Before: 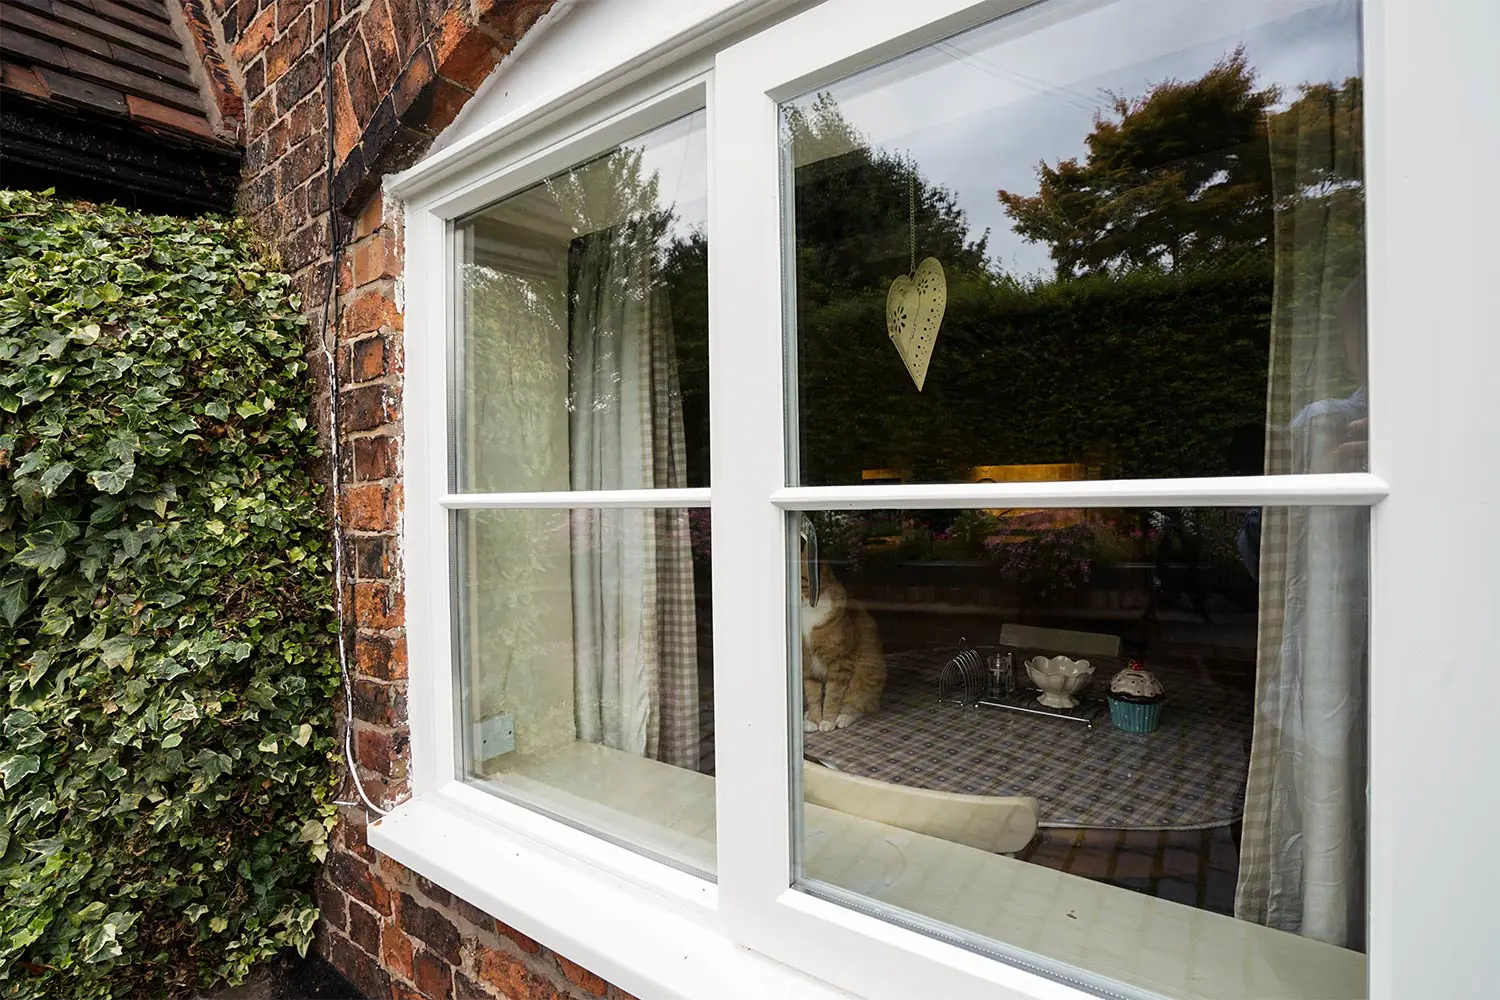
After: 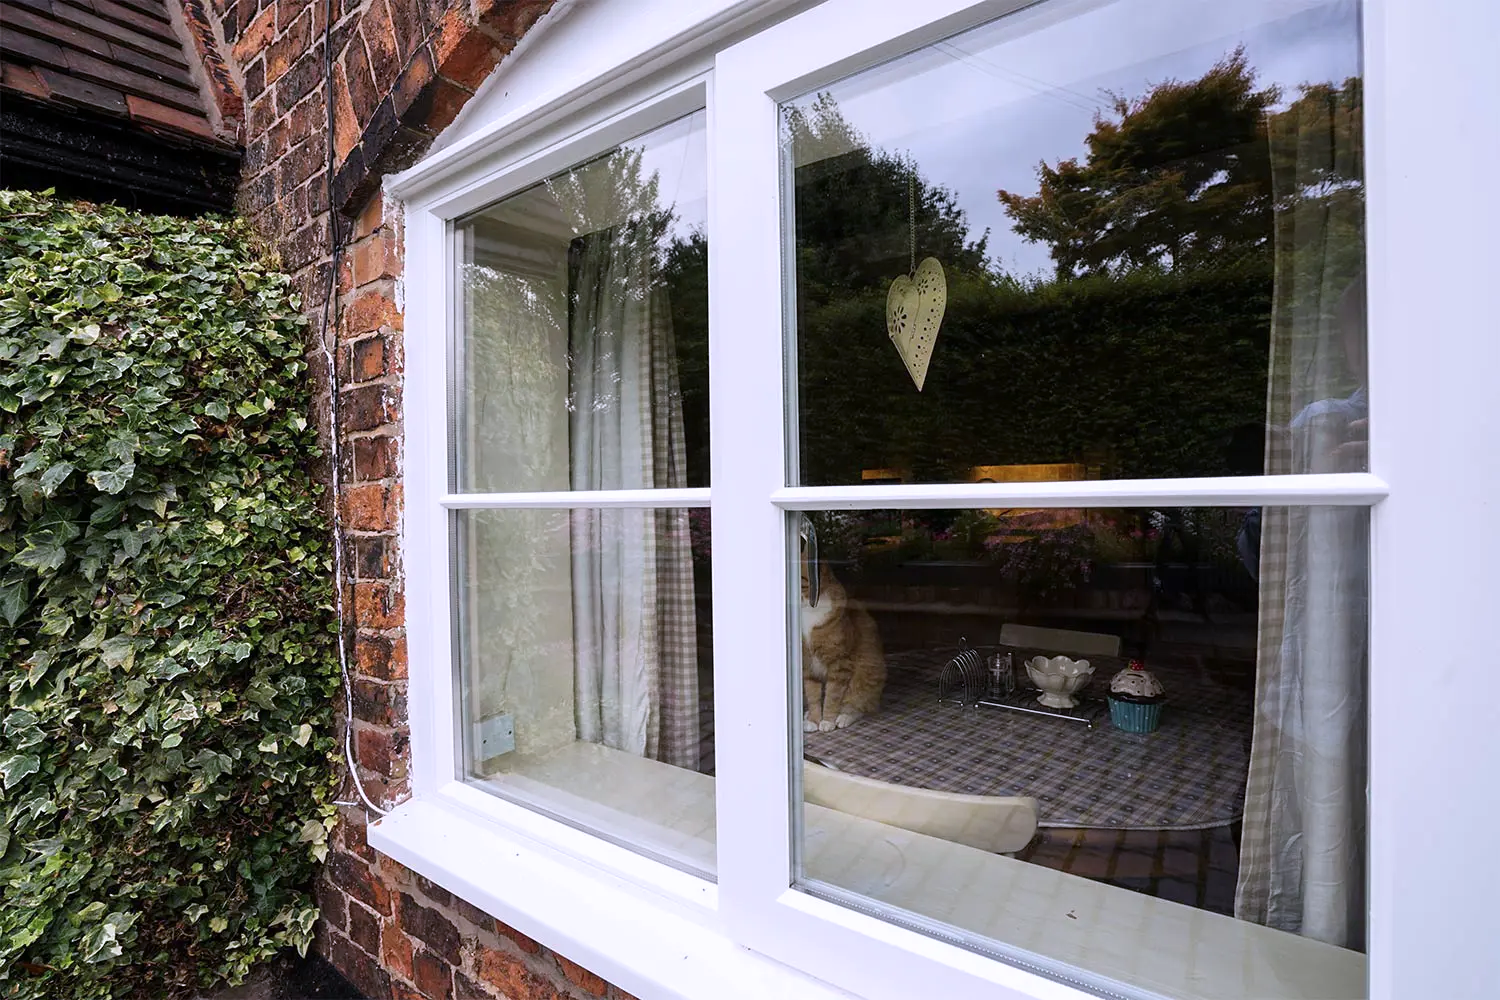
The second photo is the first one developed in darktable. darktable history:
rotate and perspective: crop left 0, crop top 0
color calibration: illuminant as shot in camera, x 0.363, y 0.385, temperature 4528.04 K
